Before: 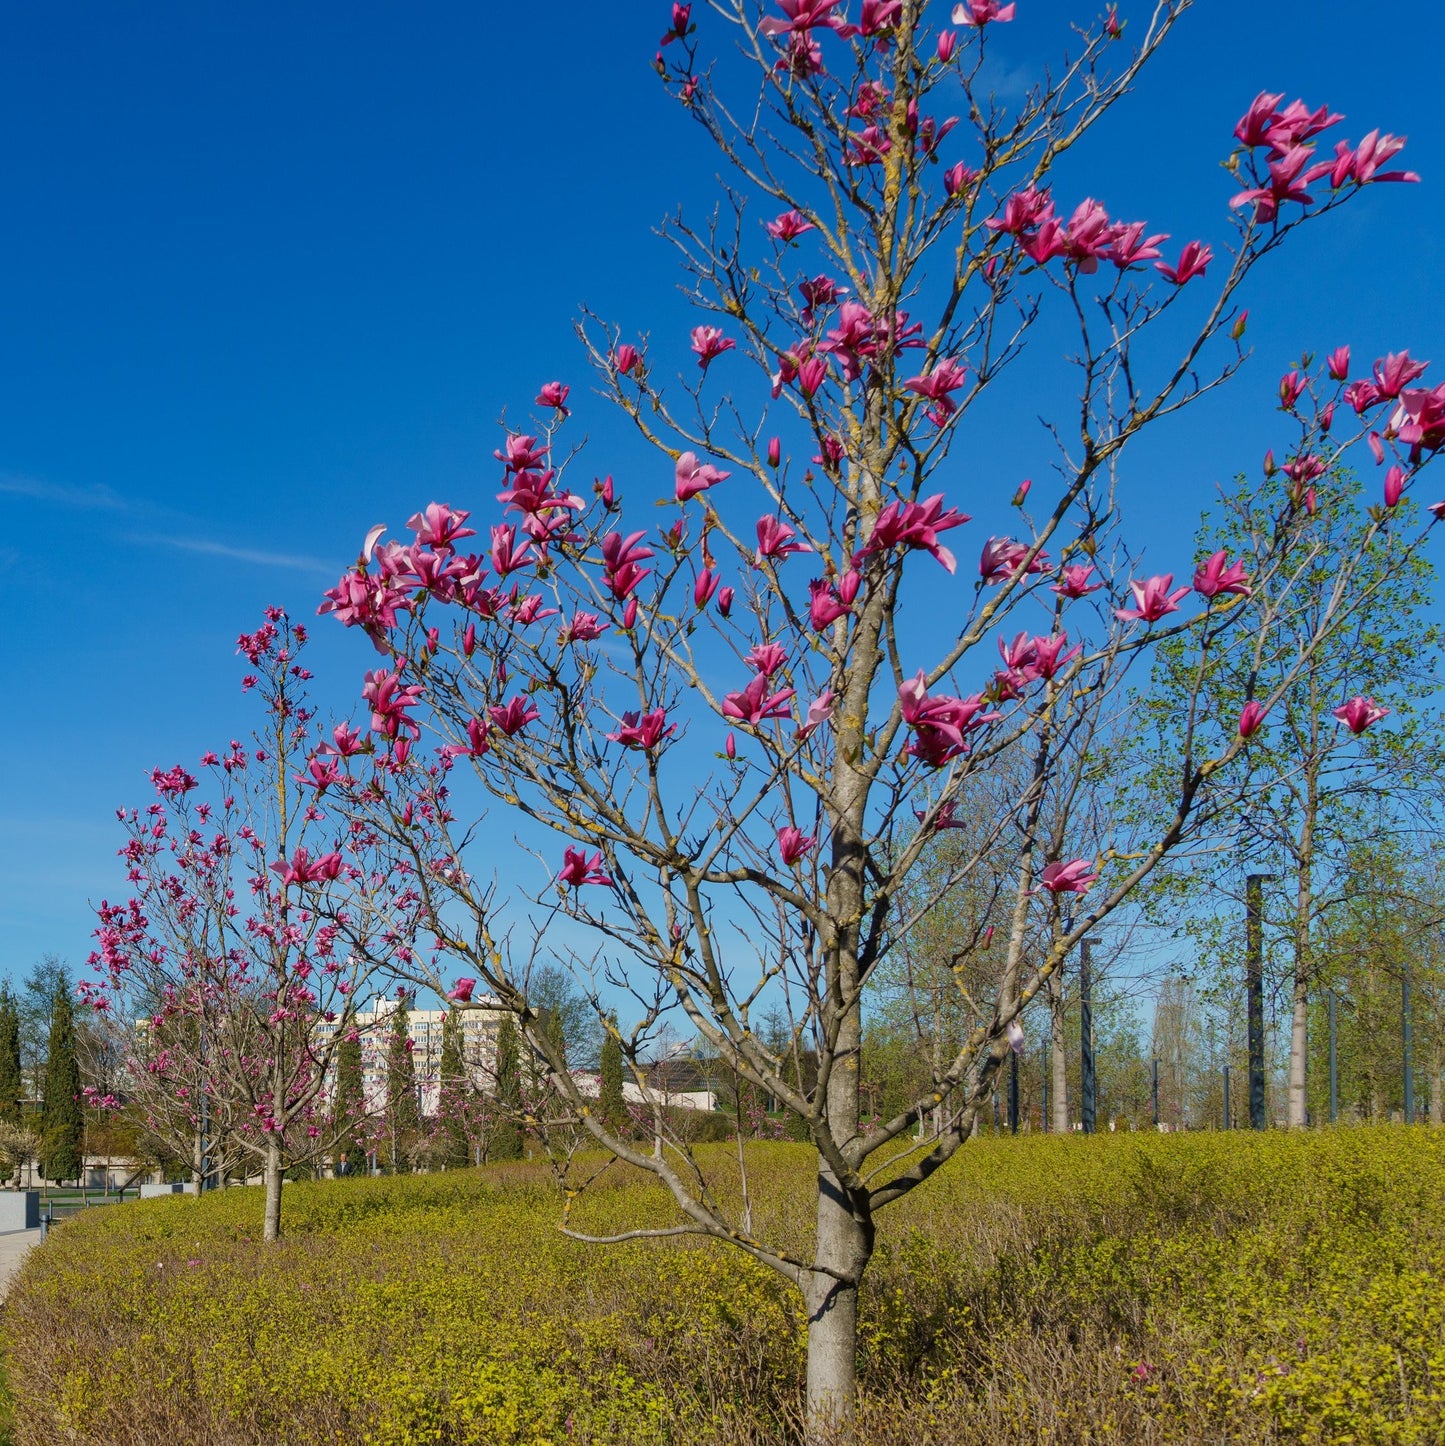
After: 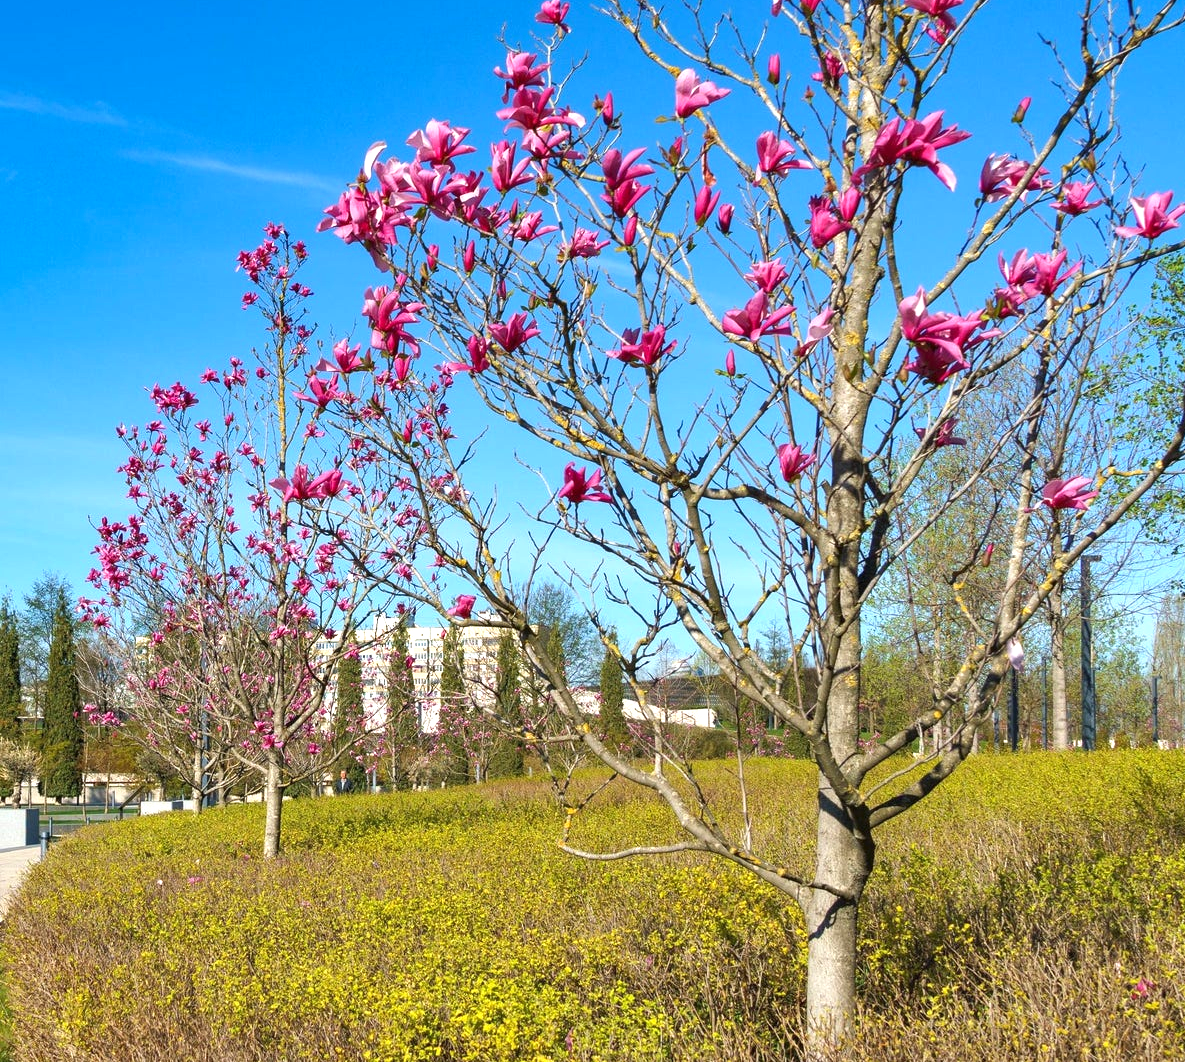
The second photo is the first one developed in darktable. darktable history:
exposure: black level correction 0, exposure 1 EV, compensate exposure bias true, compensate highlight preservation false
shadows and highlights: shadows 49, highlights -41, soften with gaussian
tone equalizer: on, module defaults
crop: top 26.531%, right 17.959%
